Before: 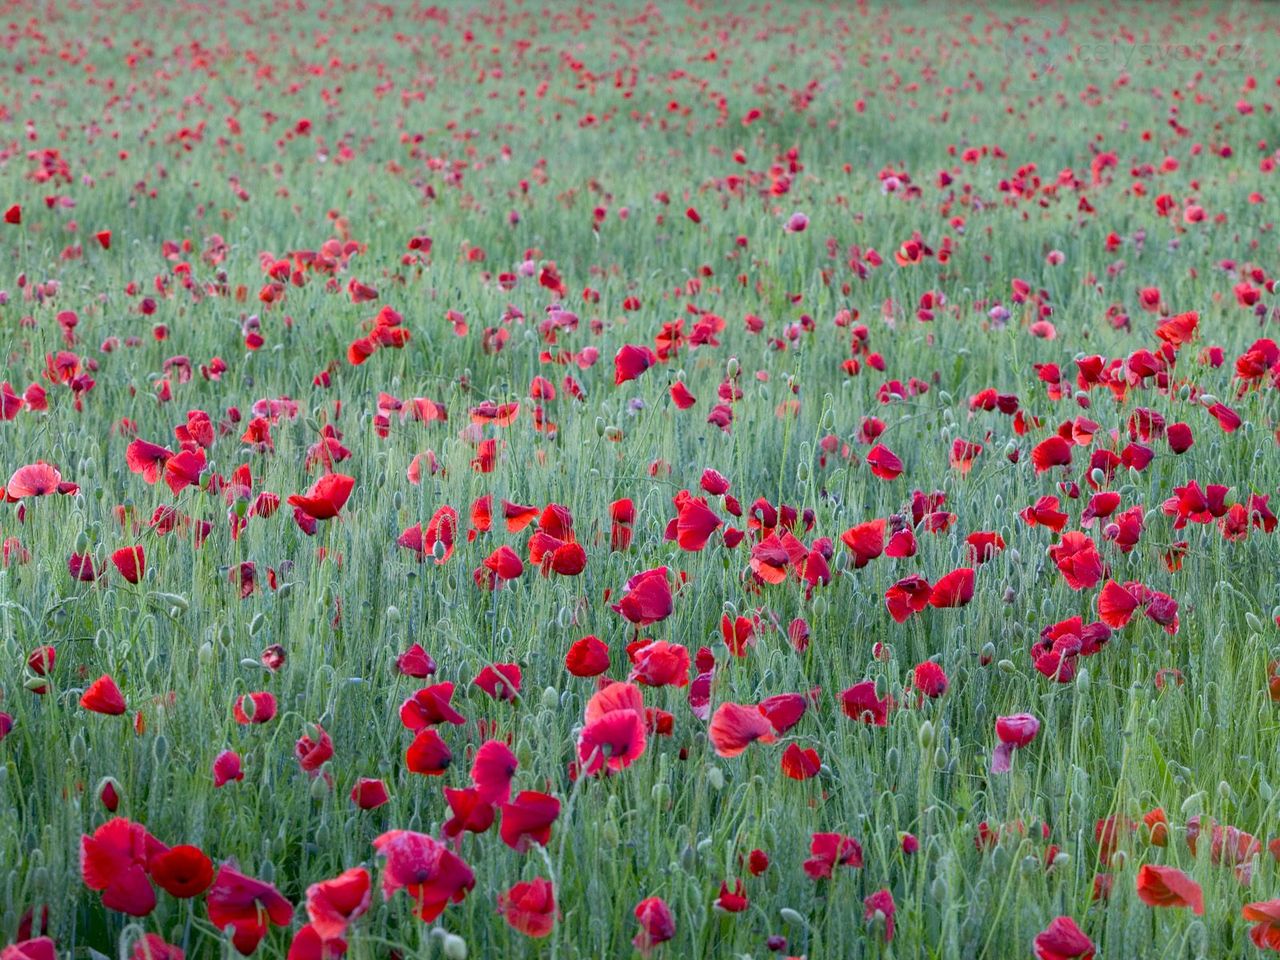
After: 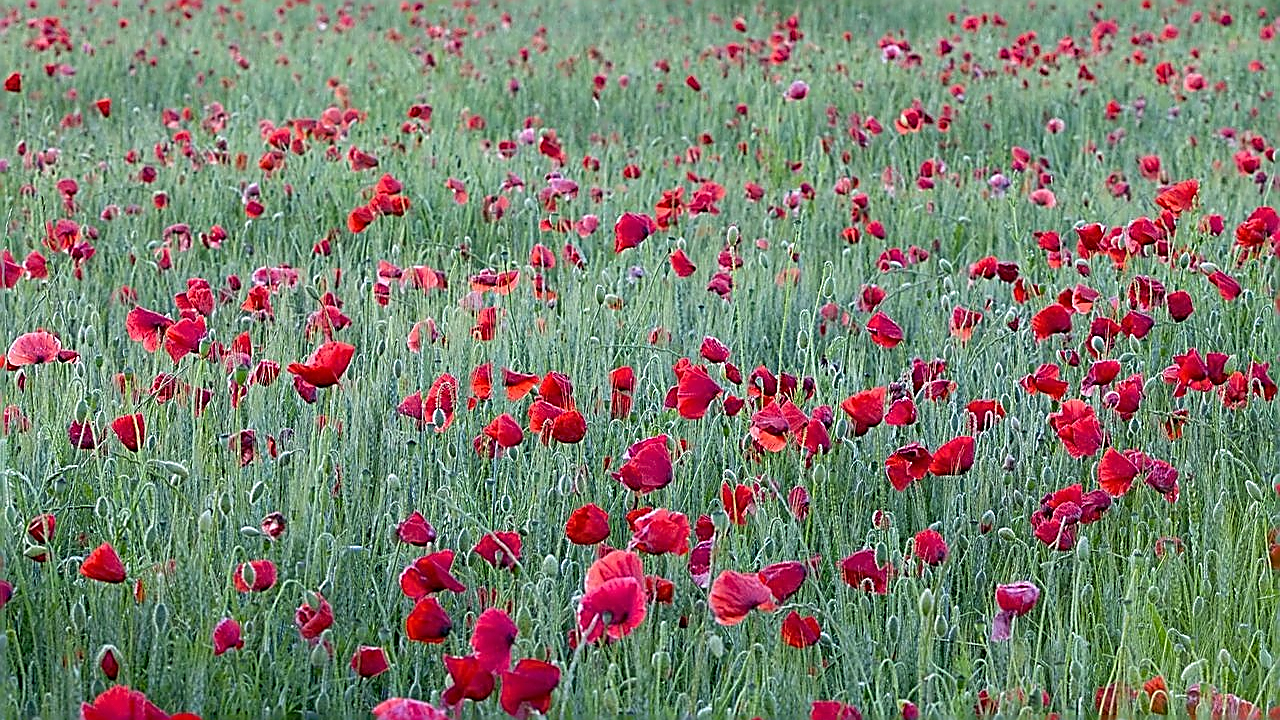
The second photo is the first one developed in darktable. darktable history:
sharpen: amount 1.861
crop: top 13.819%, bottom 11.169%
